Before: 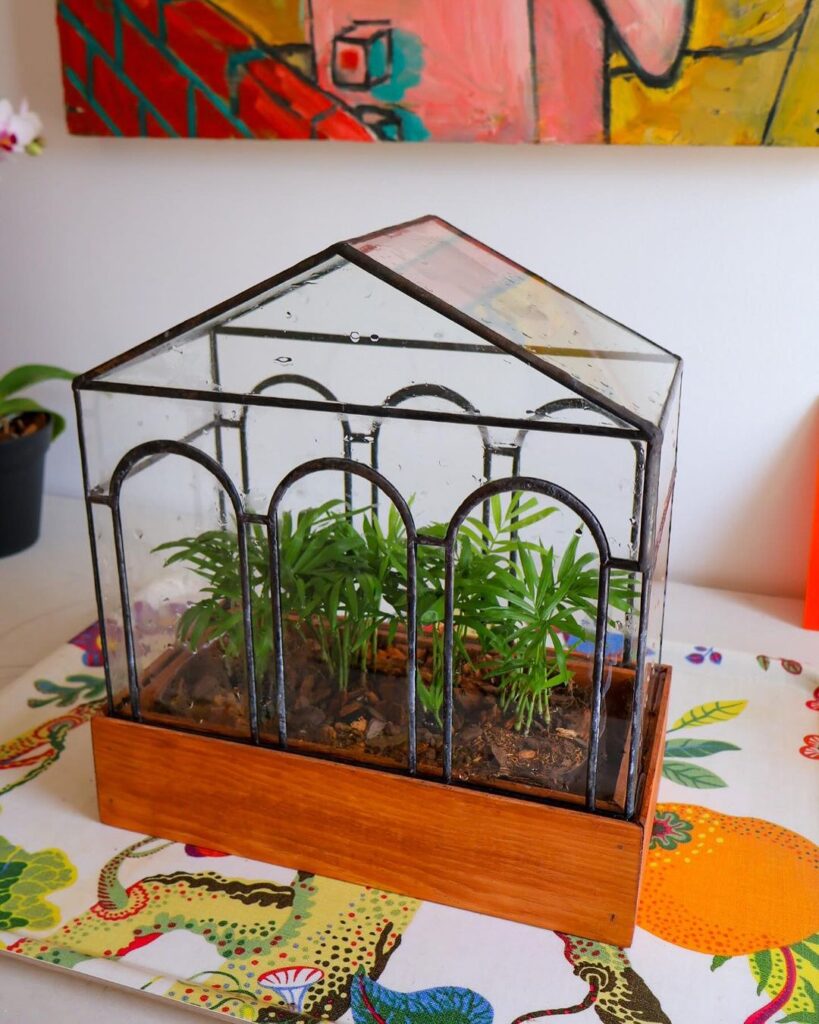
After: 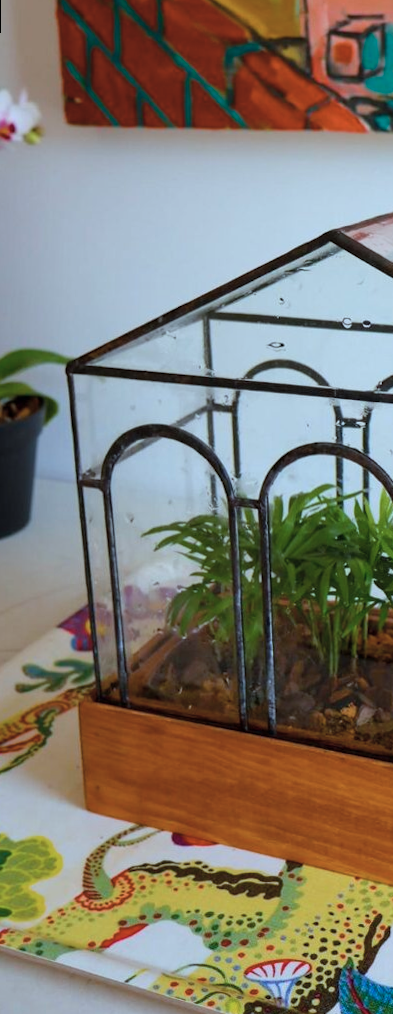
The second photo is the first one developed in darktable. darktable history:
color correction: highlights a* -12.64, highlights b* -18.1, saturation 0.7
crop and rotate: left 0%, top 0%, right 50.845%
color balance rgb: linear chroma grading › global chroma 15%, perceptual saturation grading › global saturation 30%
rotate and perspective: rotation 0.226°, lens shift (vertical) -0.042, crop left 0.023, crop right 0.982, crop top 0.006, crop bottom 0.994
